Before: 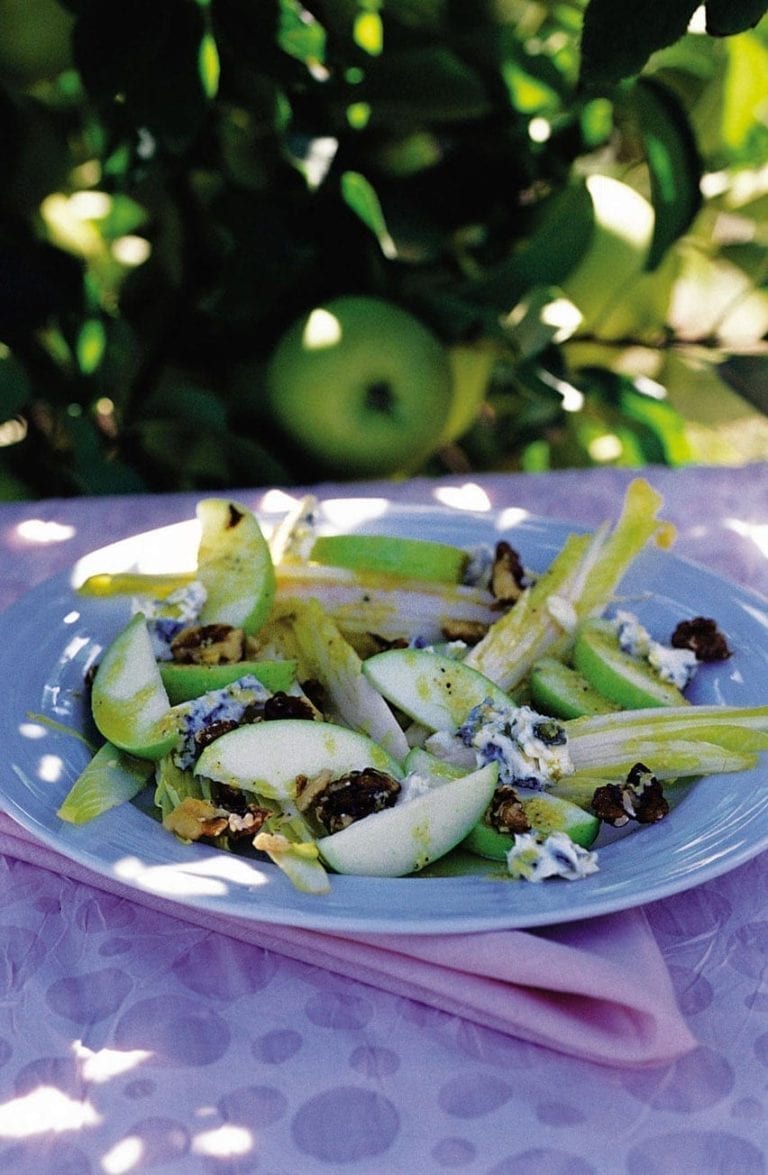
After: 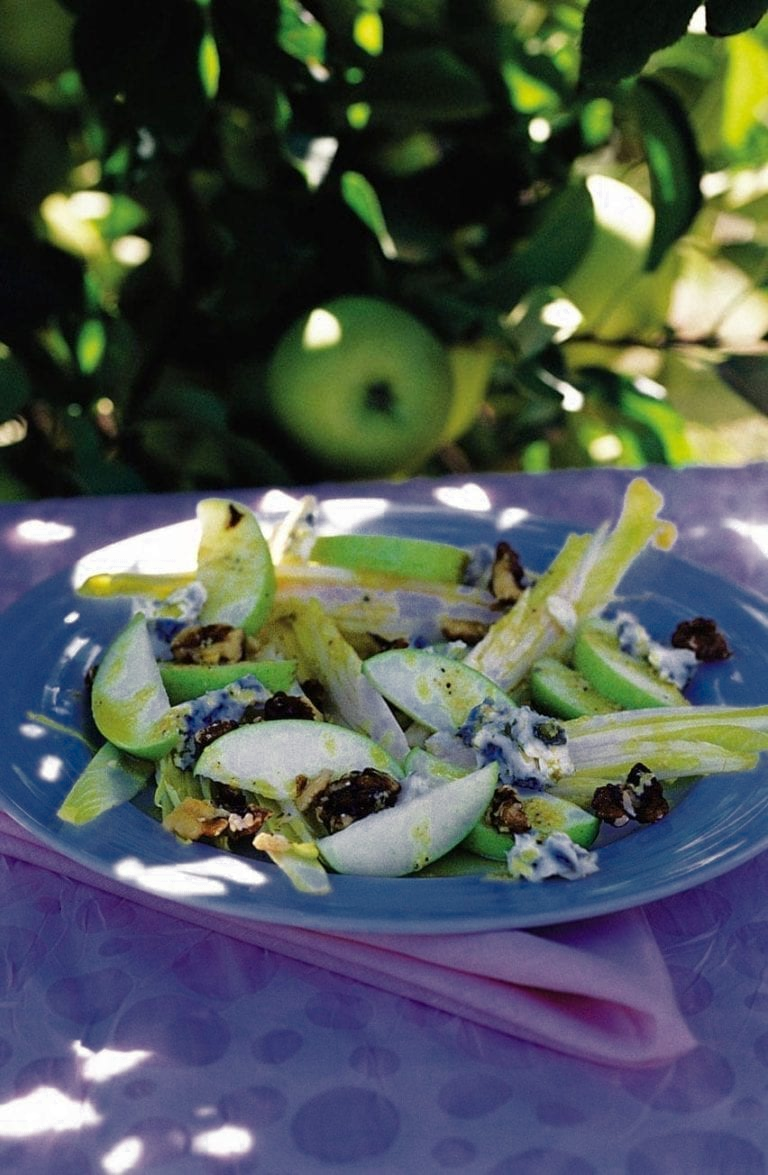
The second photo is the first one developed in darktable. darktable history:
exposure: compensate exposure bias true, compensate highlight preservation false
color zones: curves: ch0 [(0, 0.497) (0.143, 0.5) (0.286, 0.5) (0.429, 0.483) (0.571, 0.116) (0.714, -0.006) (0.857, 0.28) (1, 0.497)], mix 20.94%
